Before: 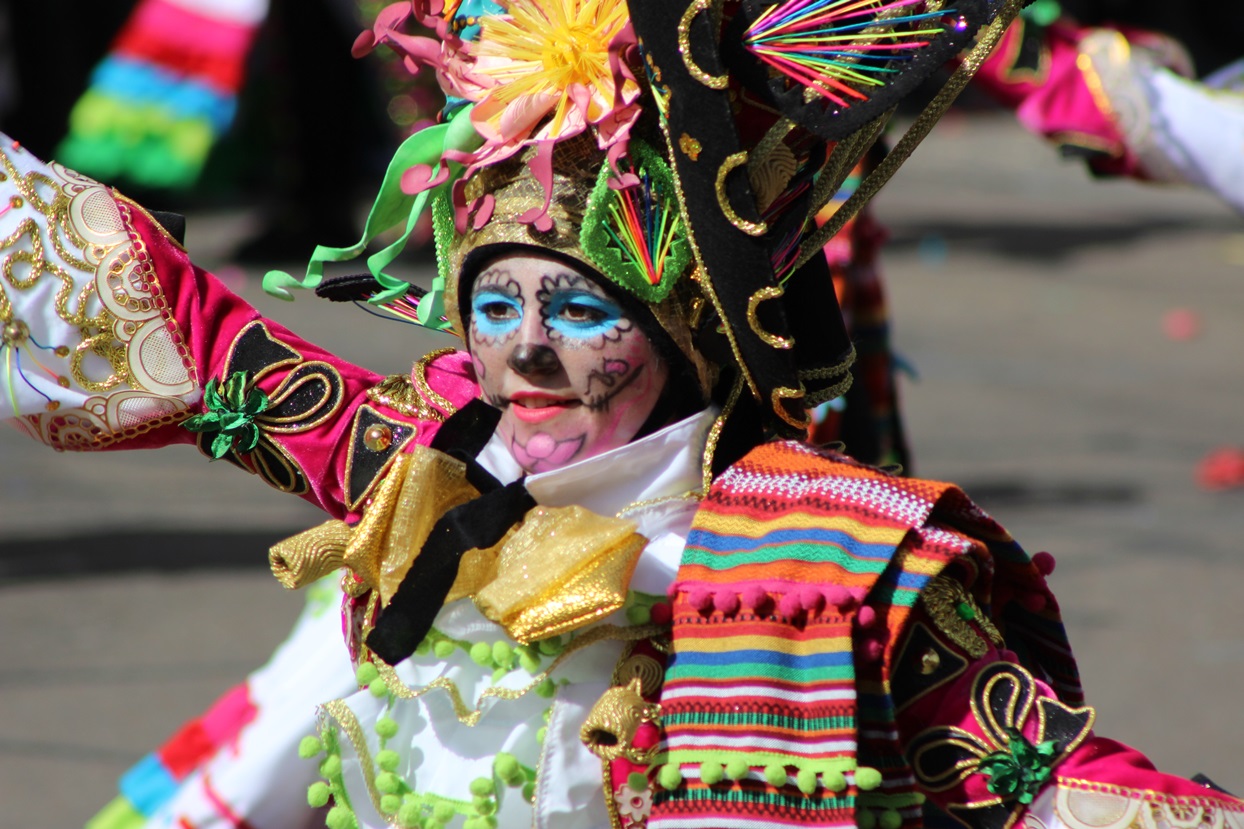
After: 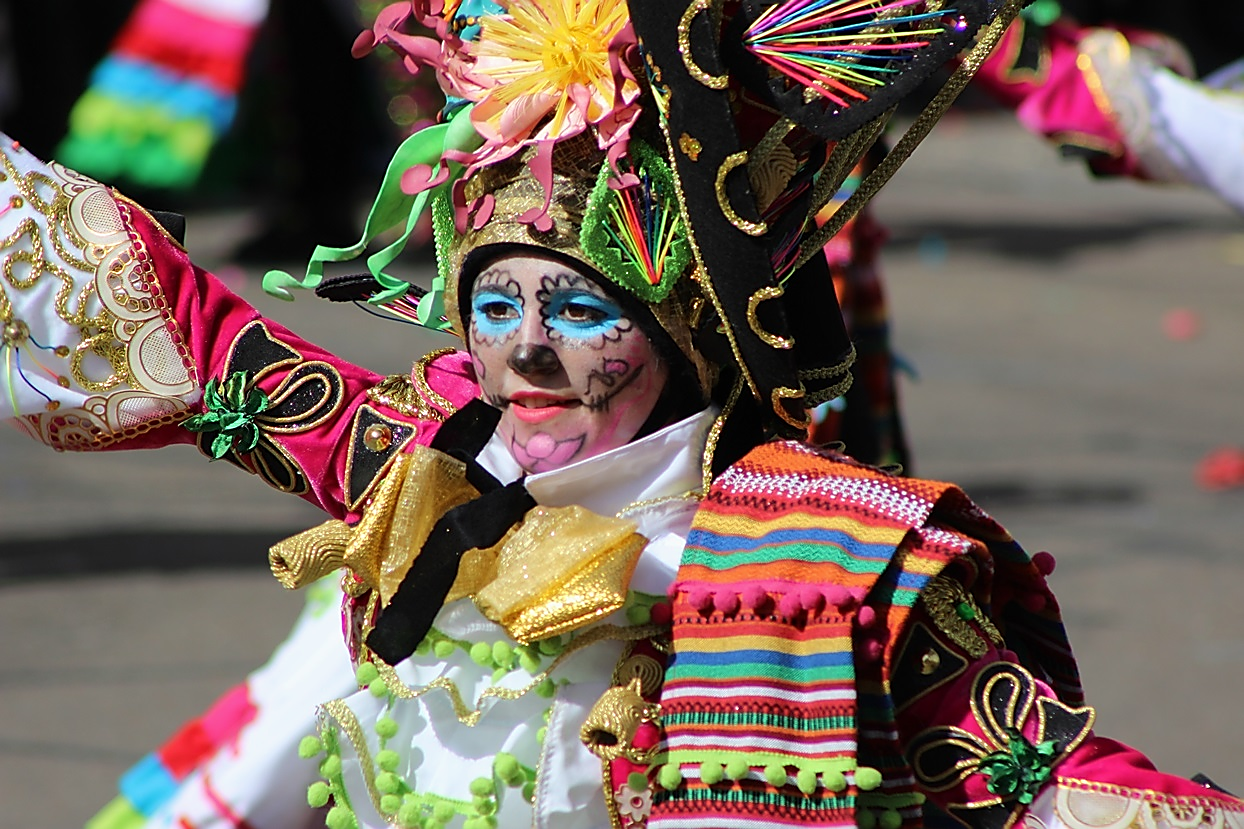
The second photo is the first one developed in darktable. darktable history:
sharpen: radius 1.387, amount 1.252, threshold 0.739
exposure: exposure -0.048 EV, compensate exposure bias true, compensate highlight preservation false
